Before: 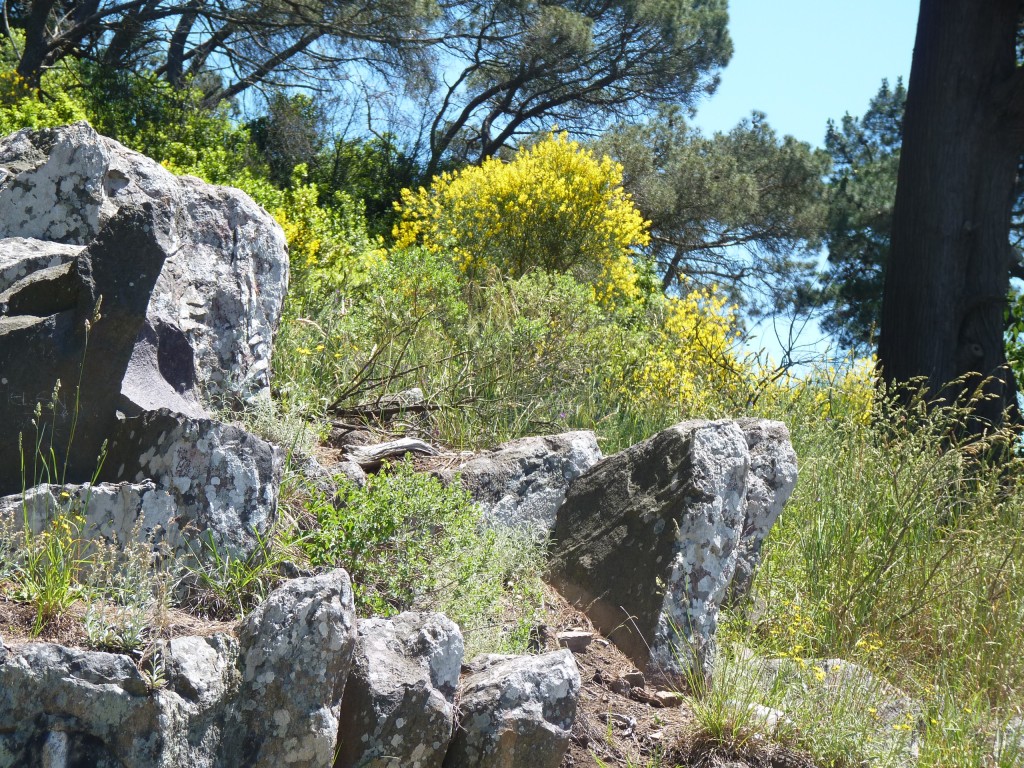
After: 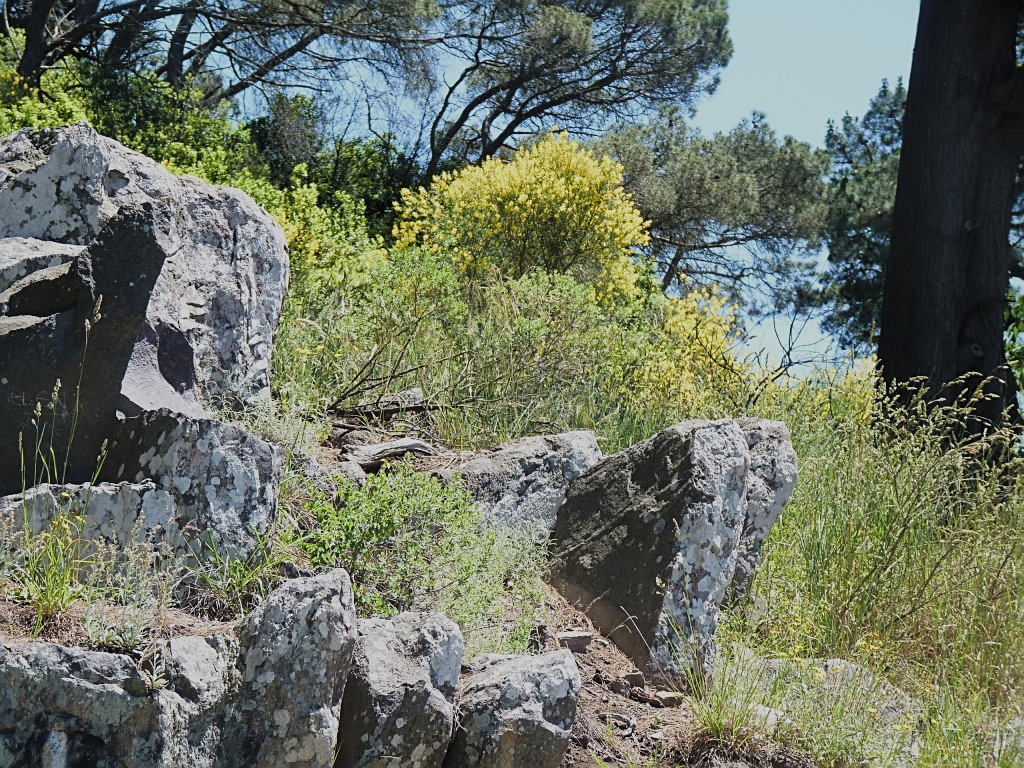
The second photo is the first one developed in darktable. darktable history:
filmic rgb: black relative exposure -7.65 EV, white relative exposure 4.56 EV, hardness 3.61, color science v5 (2021), contrast in shadows safe, contrast in highlights safe
sharpen: on, module defaults
